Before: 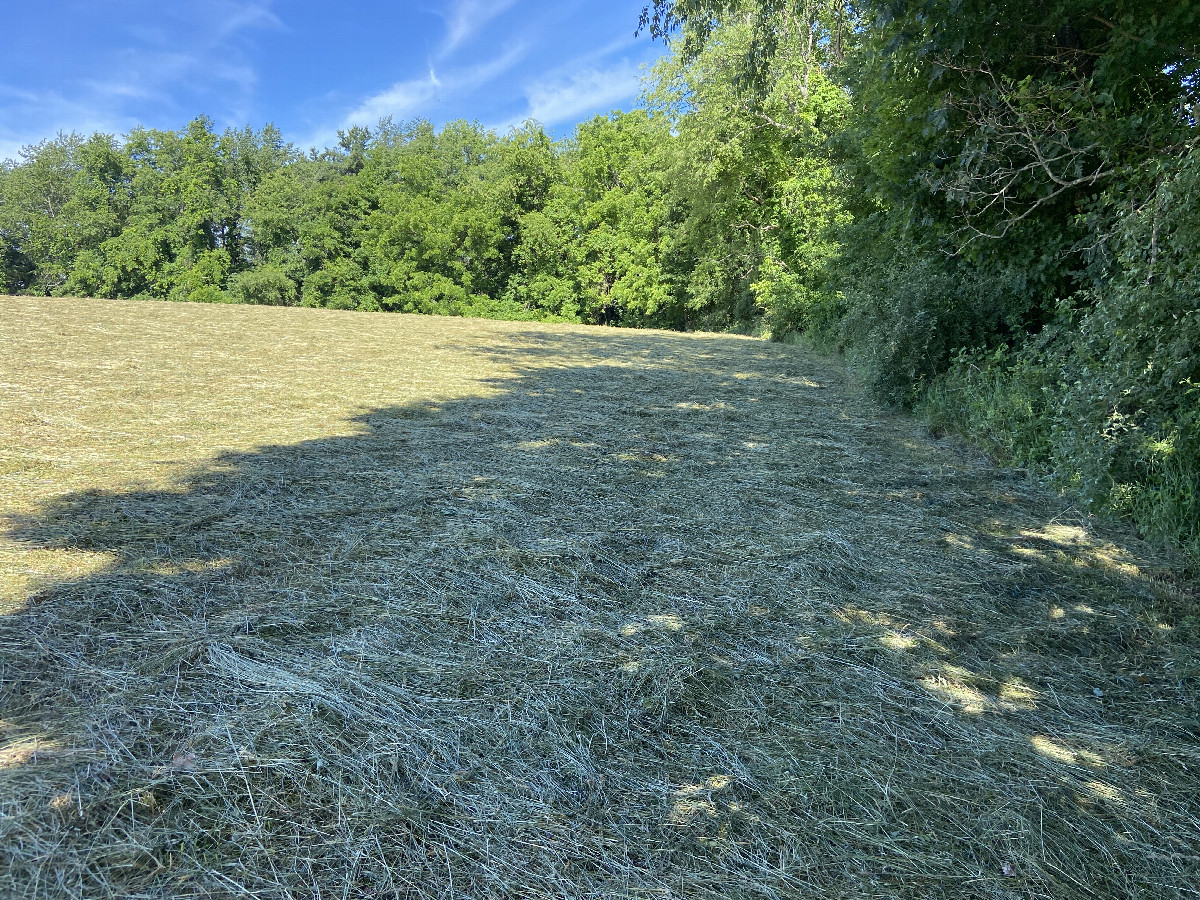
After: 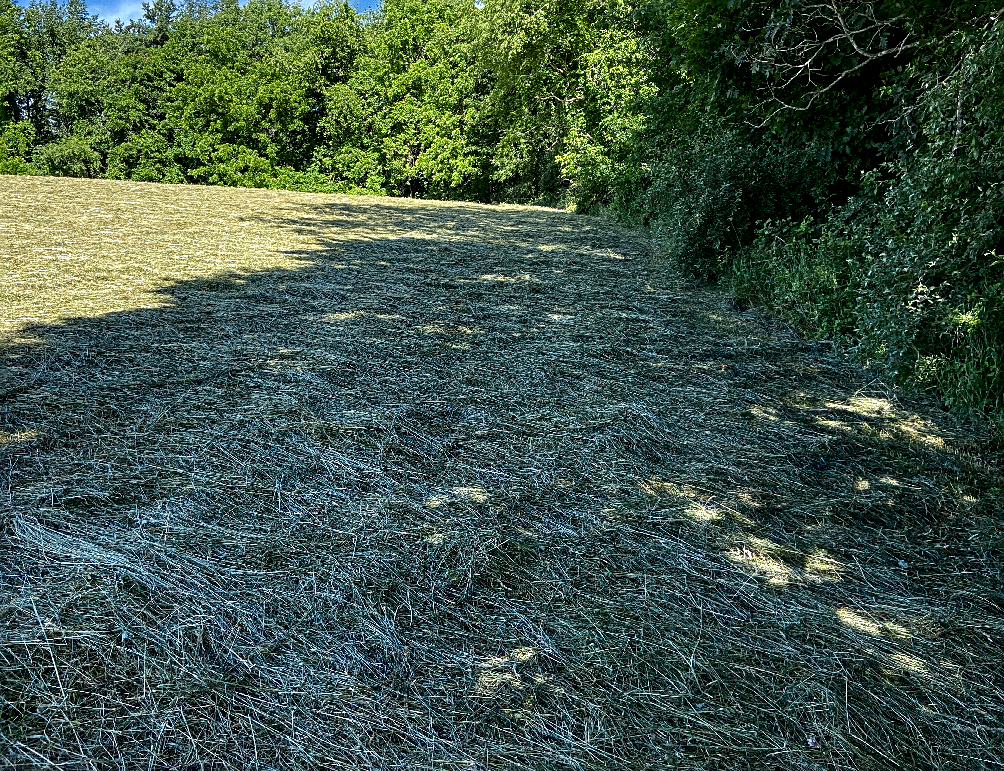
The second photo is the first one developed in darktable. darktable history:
local contrast: detail 150%
crop: left 16.315%, top 14.246%
contrast brightness saturation: contrast 0.1, brightness -0.26, saturation 0.14
sharpen: on, module defaults
